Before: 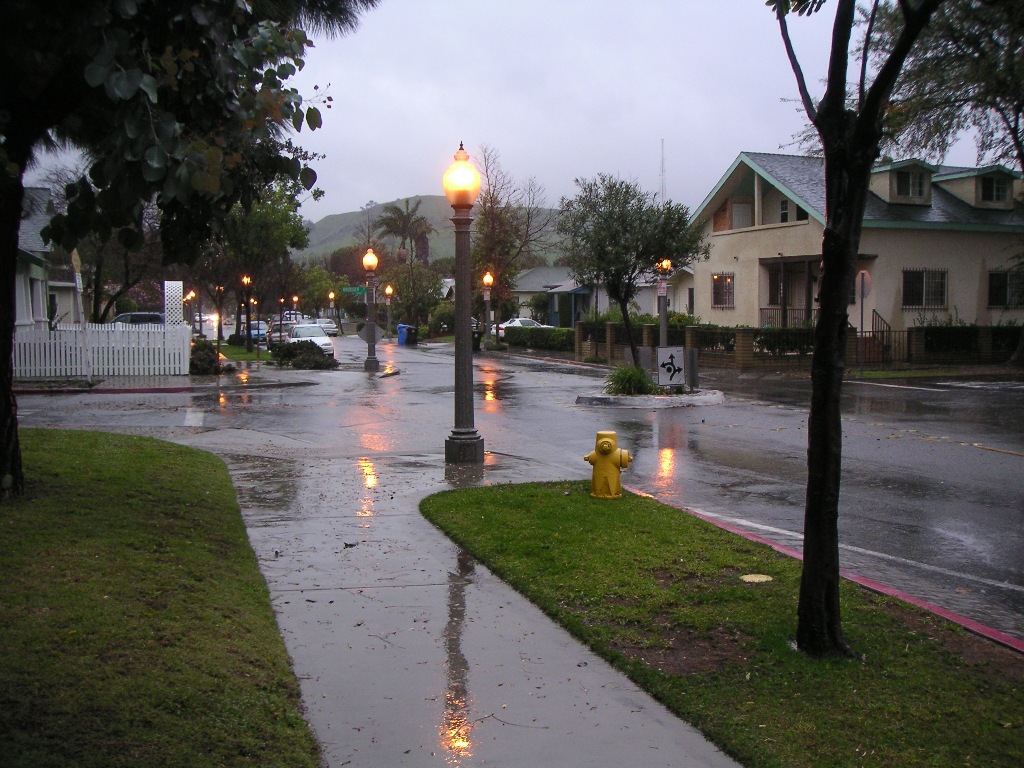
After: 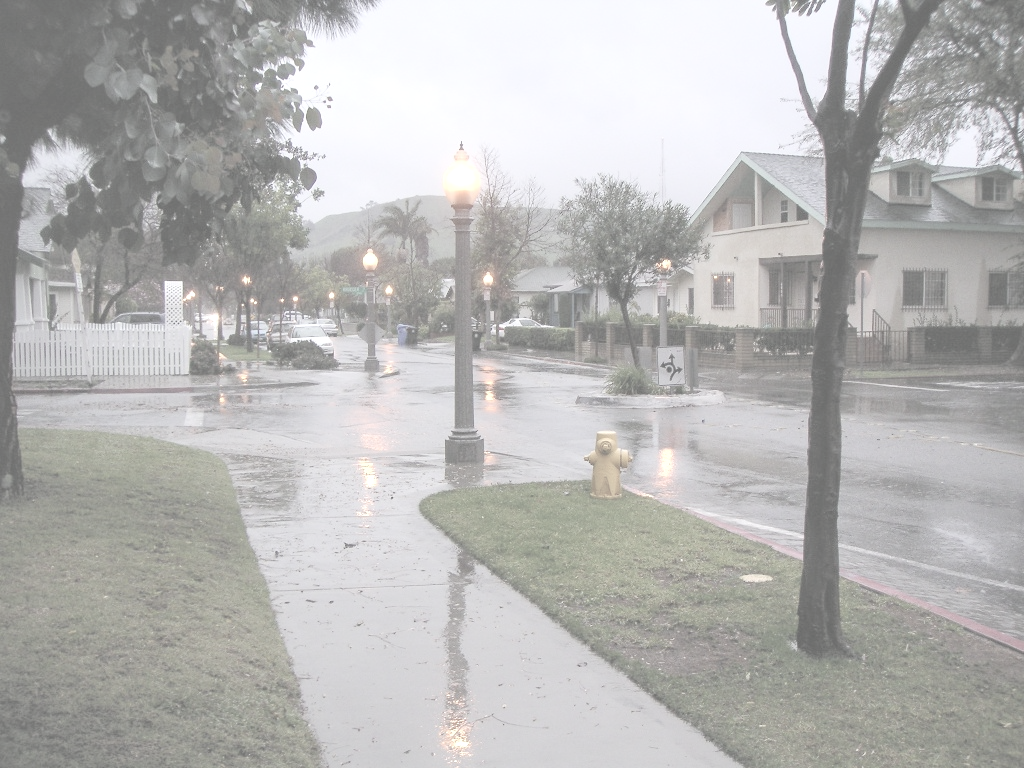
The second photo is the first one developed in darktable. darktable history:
local contrast: on, module defaults
exposure: black level correction 0, exposure 0.877 EV, compensate exposure bias true, compensate highlight preservation false
contrast brightness saturation: contrast -0.32, brightness 0.75, saturation -0.78
